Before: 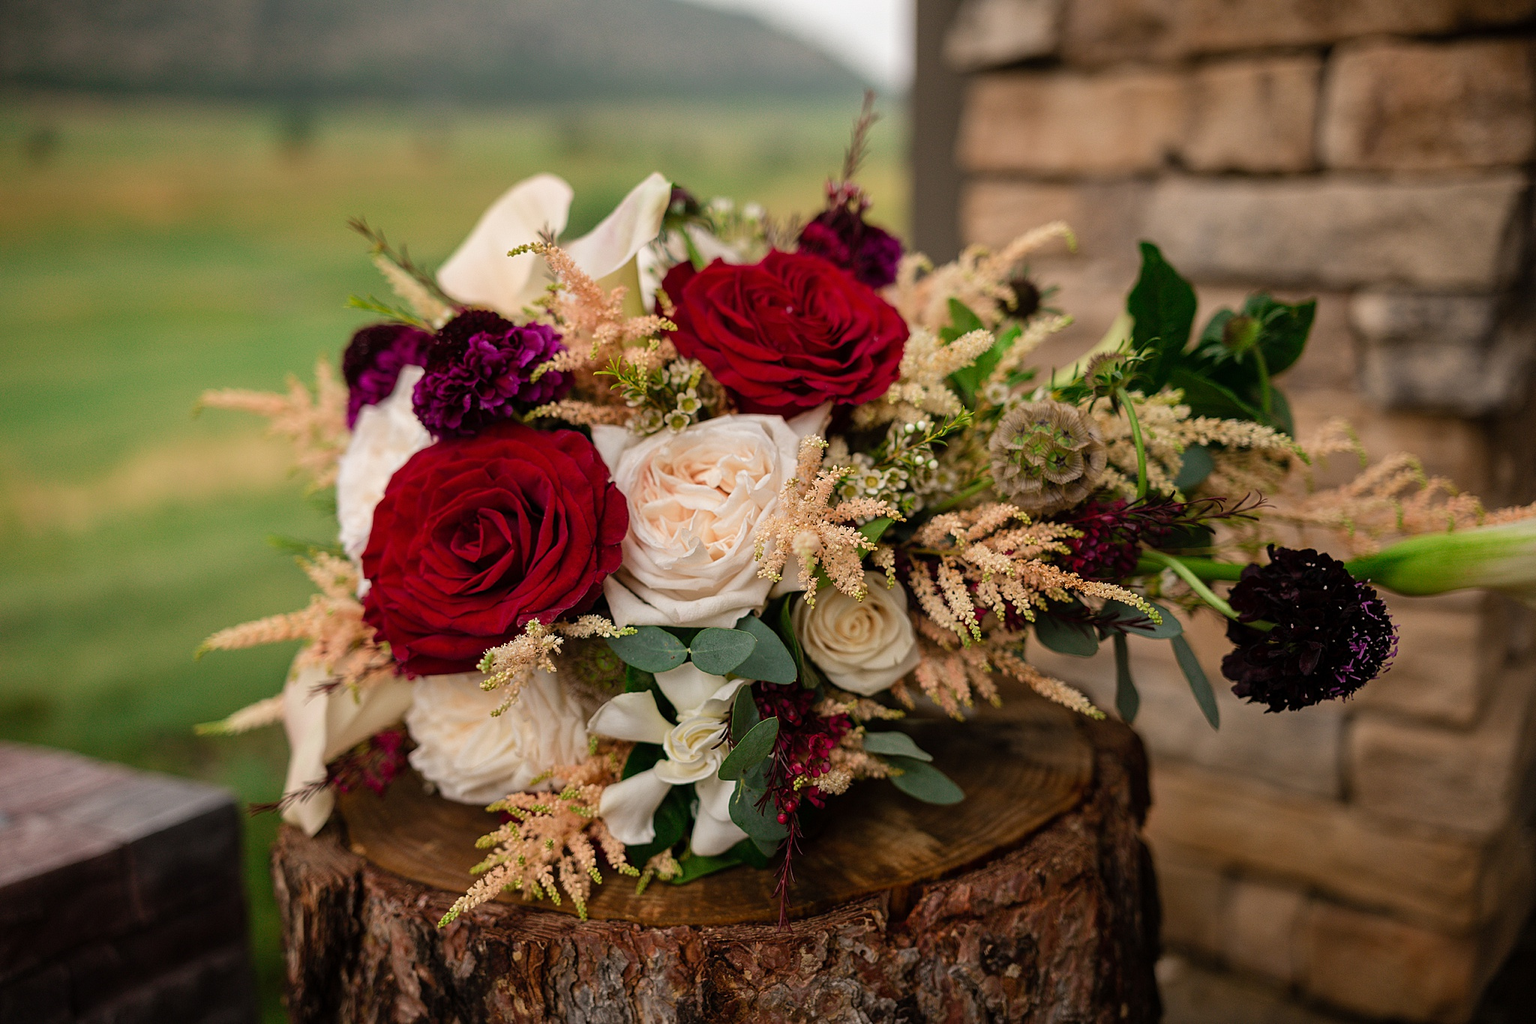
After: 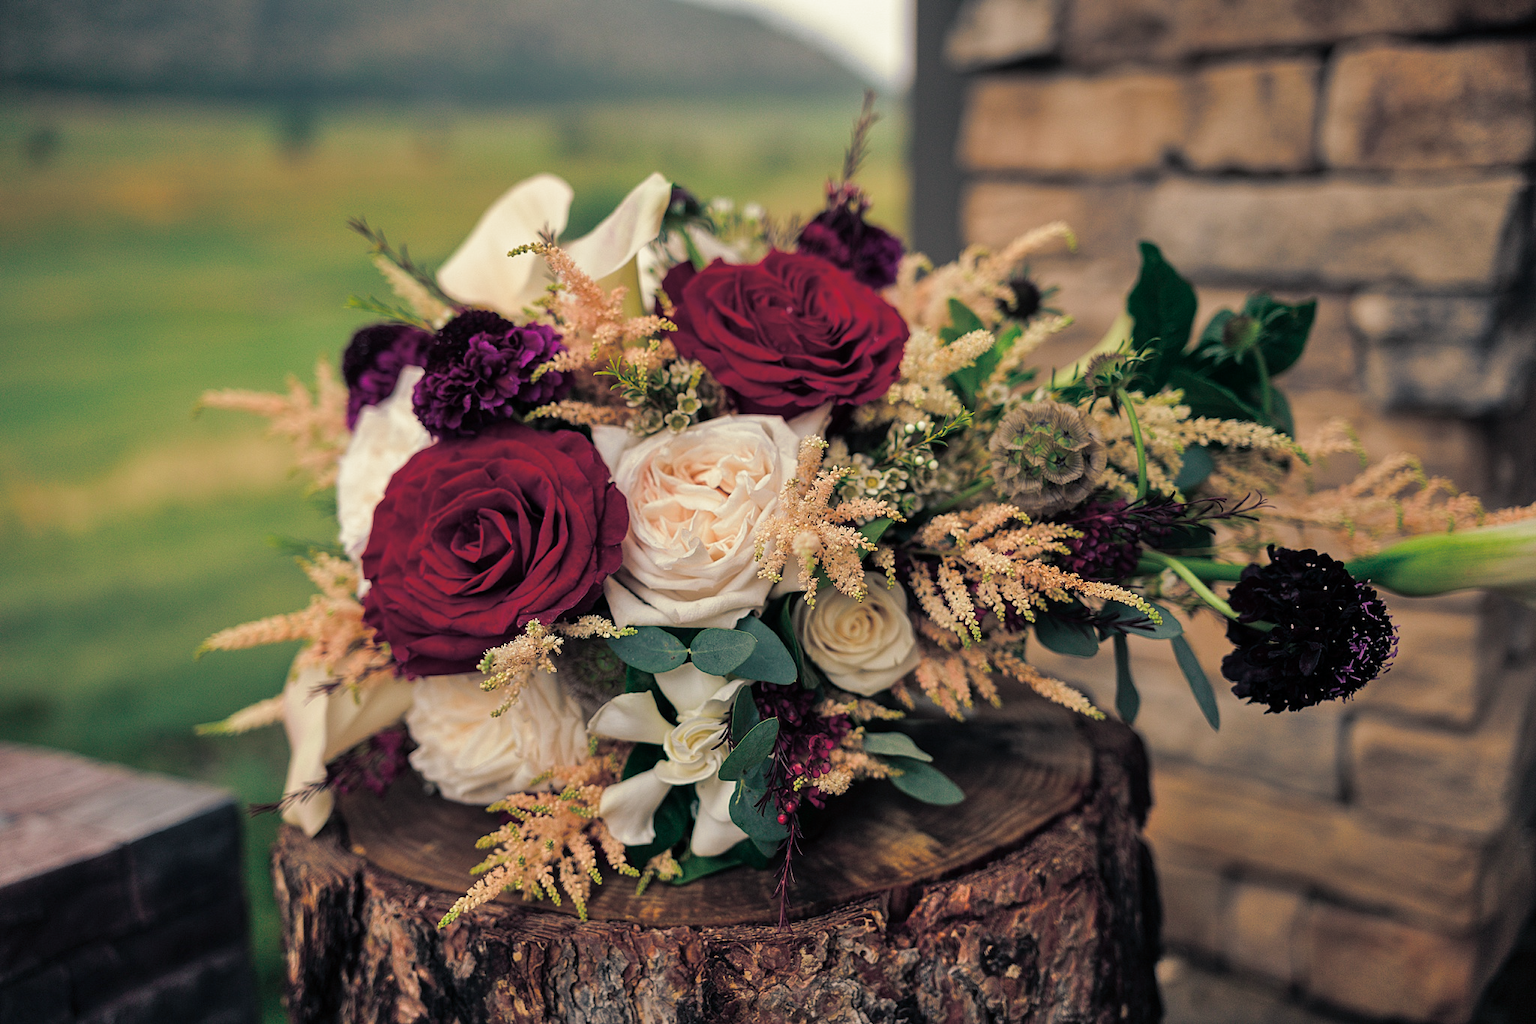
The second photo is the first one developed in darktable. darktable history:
shadows and highlights: soften with gaussian
split-toning: shadows › hue 216°, shadows › saturation 1, highlights › hue 57.6°, balance -33.4
